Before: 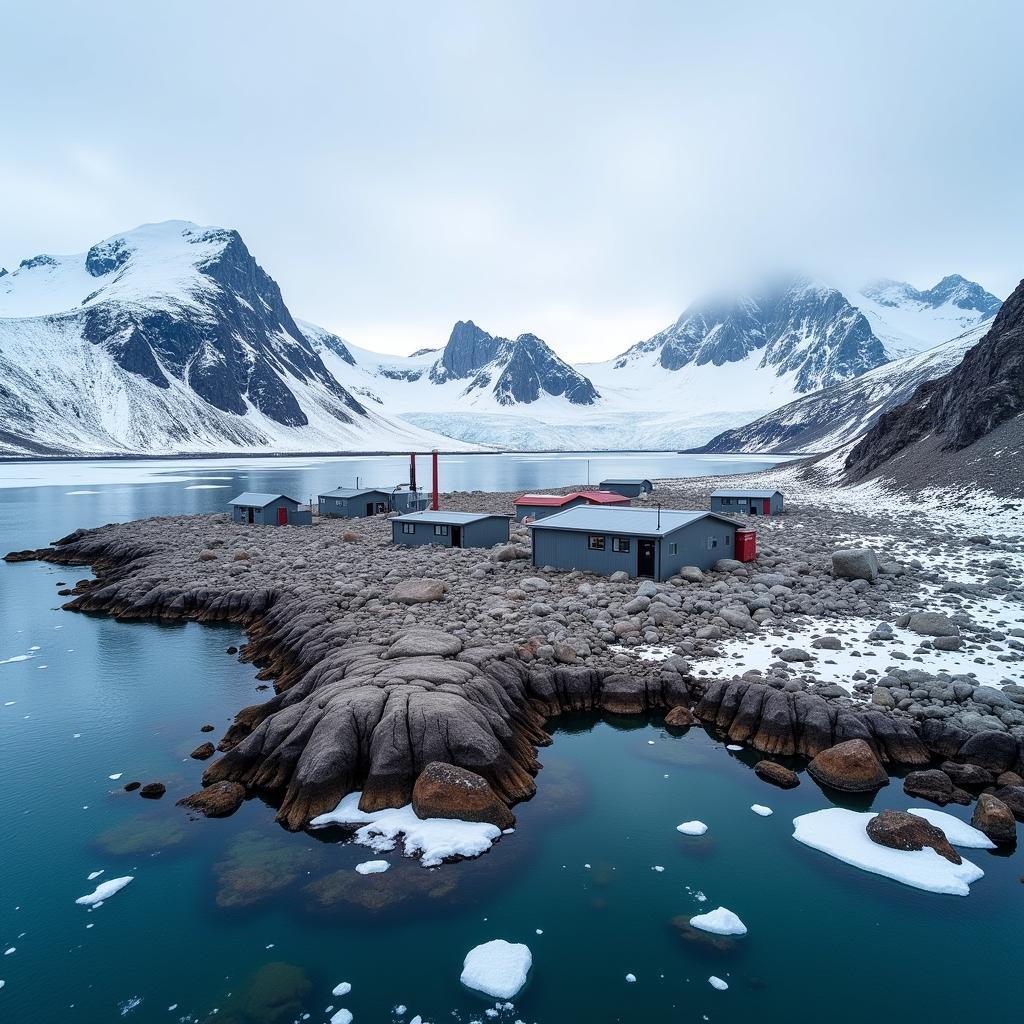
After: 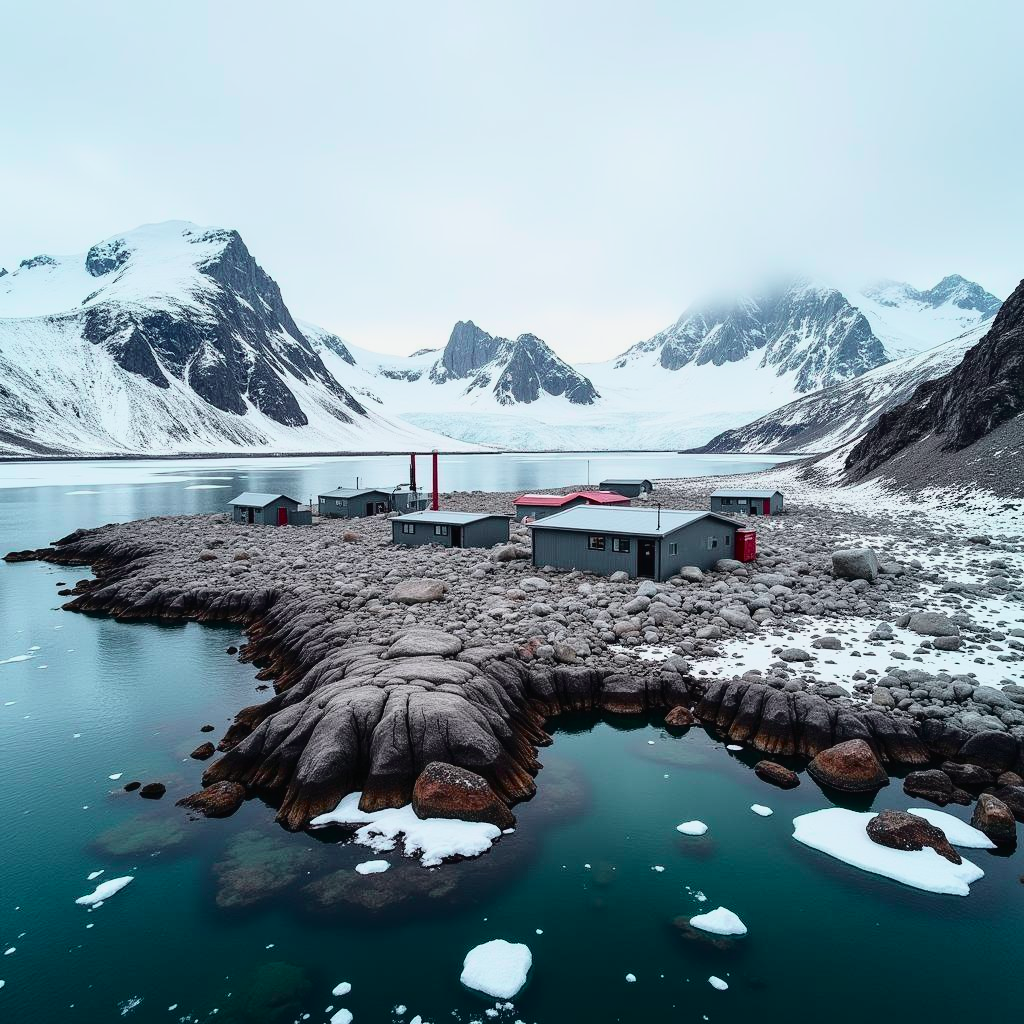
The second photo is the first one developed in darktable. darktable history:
tone curve: curves: ch0 [(0, 0.014) (0.17, 0.099) (0.398, 0.423) (0.728, 0.808) (0.877, 0.91) (0.99, 0.955)]; ch1 [(0, 0) (0.377, 0.325) (0.493, 0.491) (0.505, 0.504) (0.515, 0.515) (0.554, 0.575) (0.623, 0.643) (0.701, 0.718) (1, 1)]; ch2 [(0, 0) (0.423, 0.453) (0.481, 0.485) (0.501, 0.501) (0.531, 0.527) (0.586, 0.597) (0.663, 0.706) (0.717, 0.753) (1, 0.991)], color space Lab, independent channels, preserve colors none
